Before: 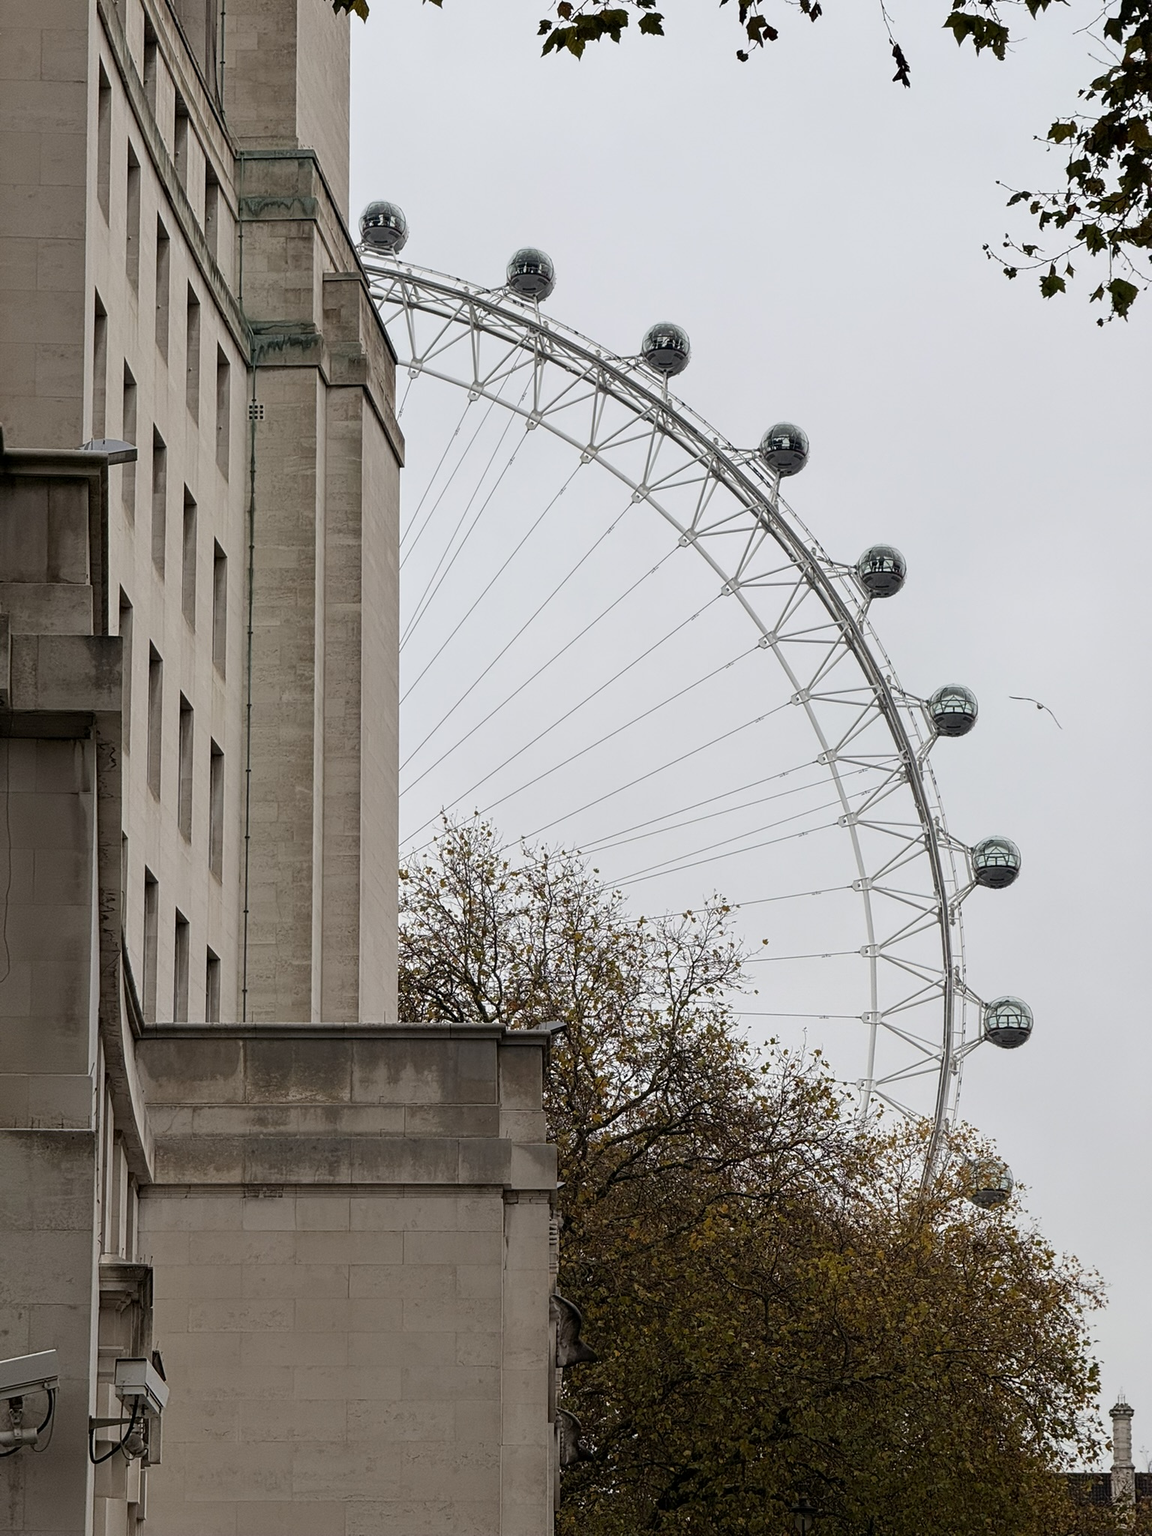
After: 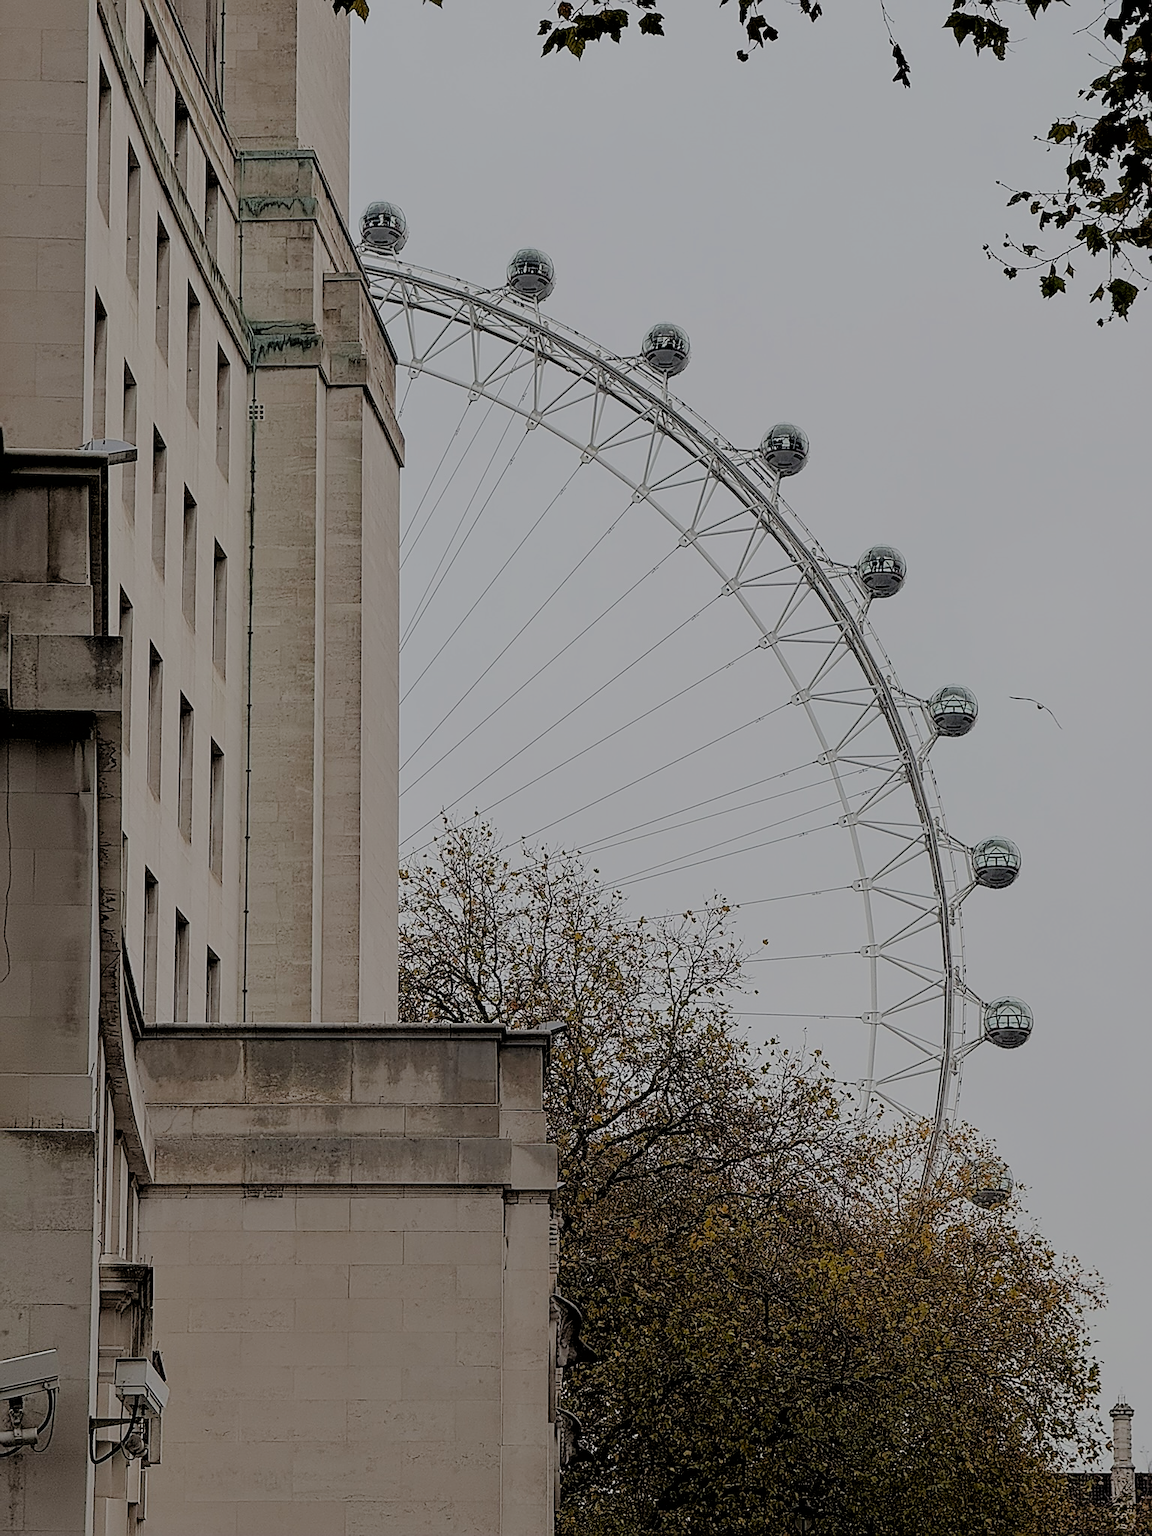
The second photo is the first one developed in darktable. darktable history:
filmic rgb: black relative exposure -4.42 EV, white relative exposure 6.58 EV, hardness 1.85, contrast 0.5
sharpen: radius 1.4, amount 1.25, threshold 0.7
